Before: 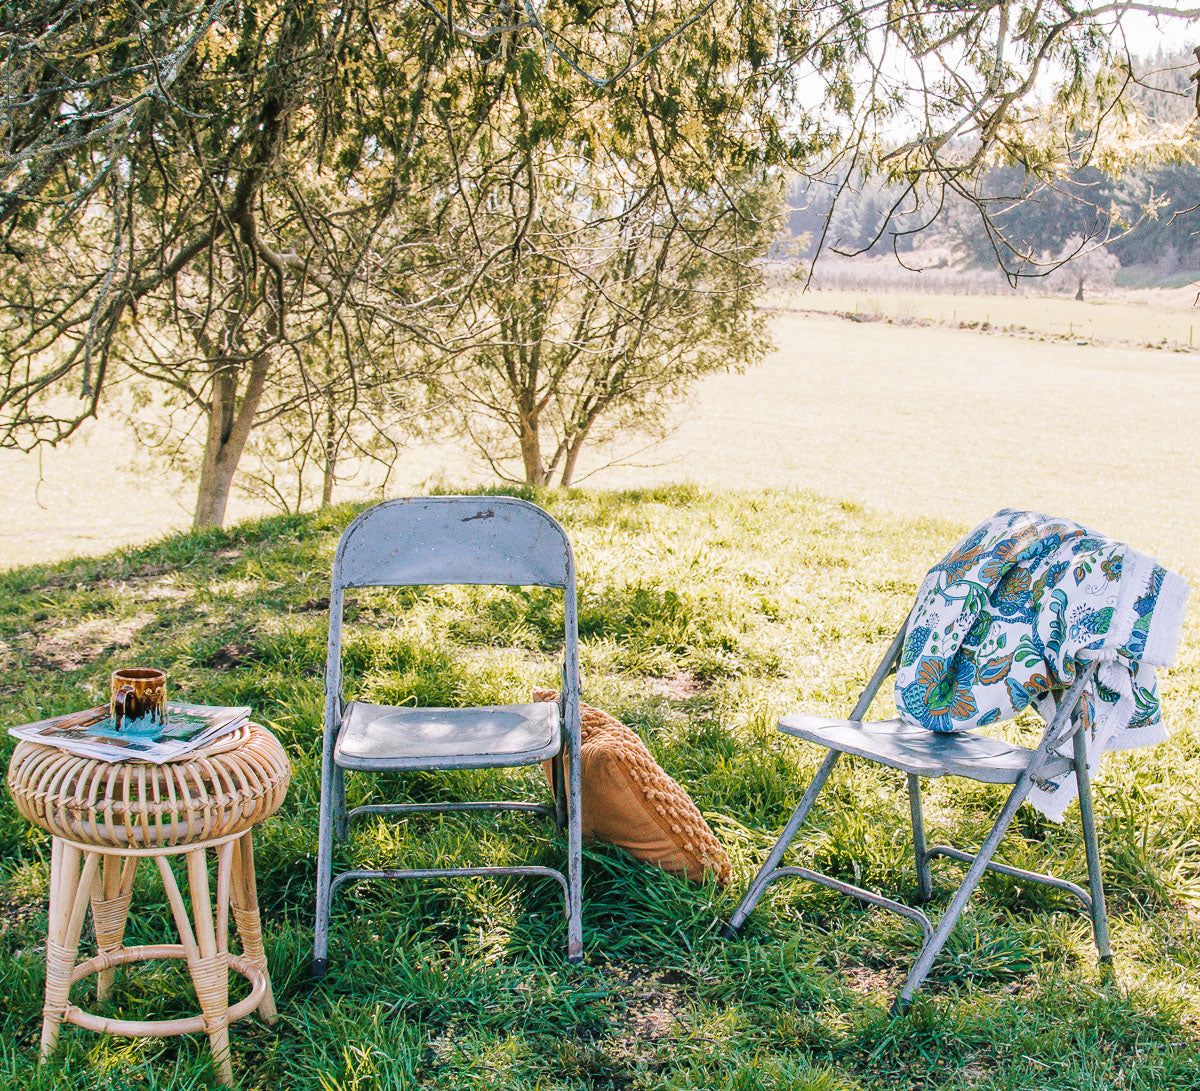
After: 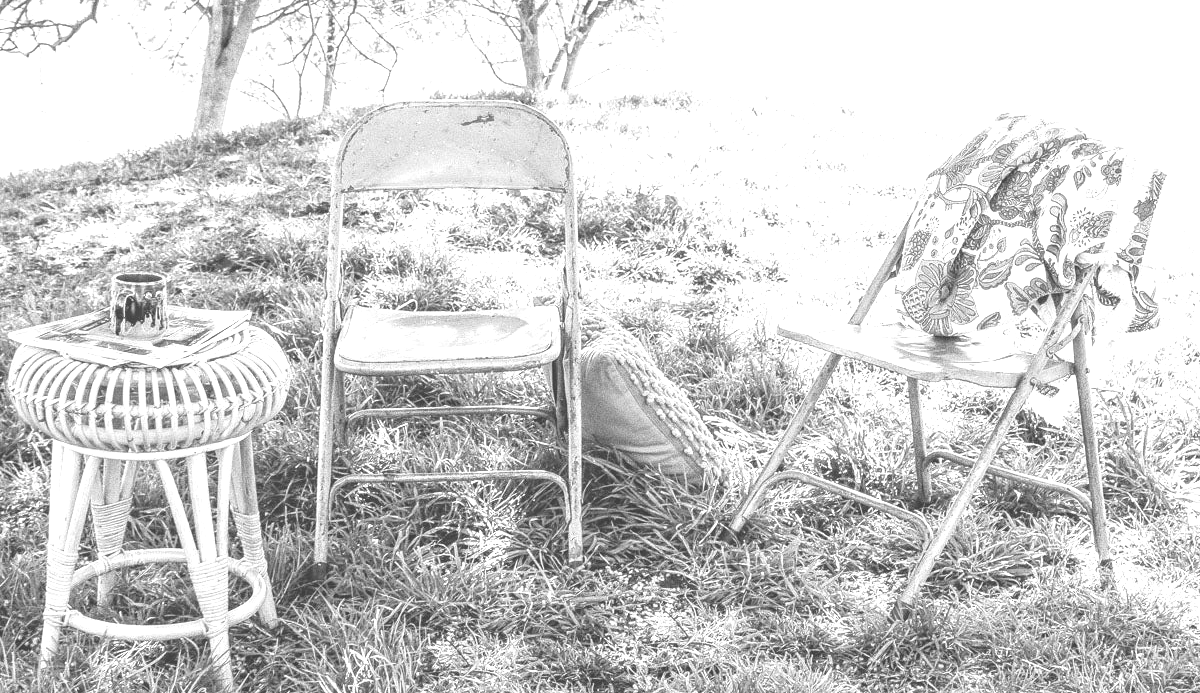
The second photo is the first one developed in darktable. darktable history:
crop and rotate: top 36.435%
local contrast: on, module defaults
colorize: hue 28.8°, source mix 100%
white balance: emerald 1
color correction: highlights a* -4.18, highlights b* -10.81
monochrome: a -35.87, b 49.73, size 1.7
